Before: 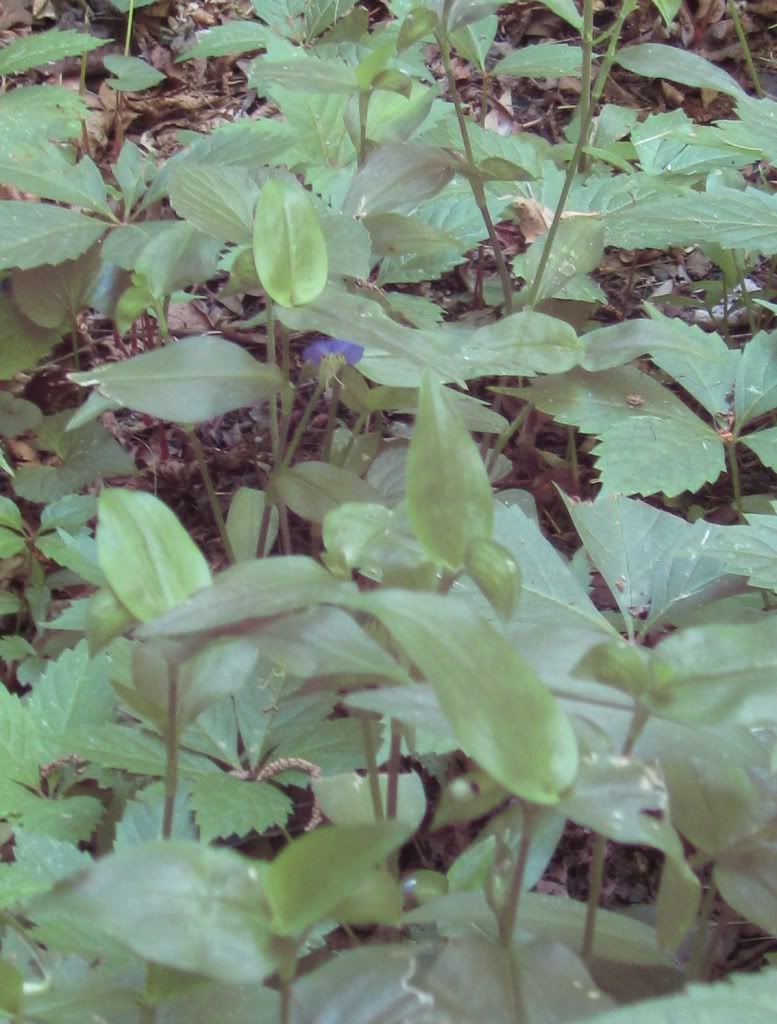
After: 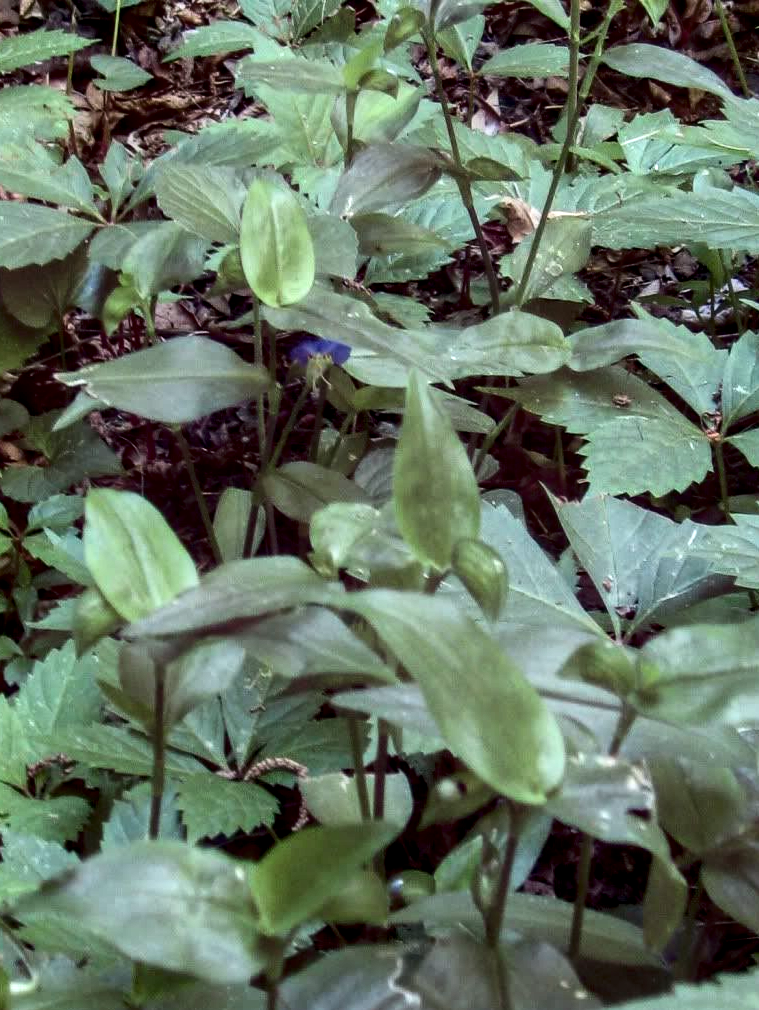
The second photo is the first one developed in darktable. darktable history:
contrast brightness saturation: contrast 0.235, brightness -0.244, saturation 0.149
crop and rotate: left 1.693%, right 0.527%, bottom 1.339%
color calibration: illuminant custom, x 0.347, y 0.364, temperature 4937.12 K
local contrast: highlights 58%, detail 146%
exposure: black level correction 0.001, compensate highlight preservation false
